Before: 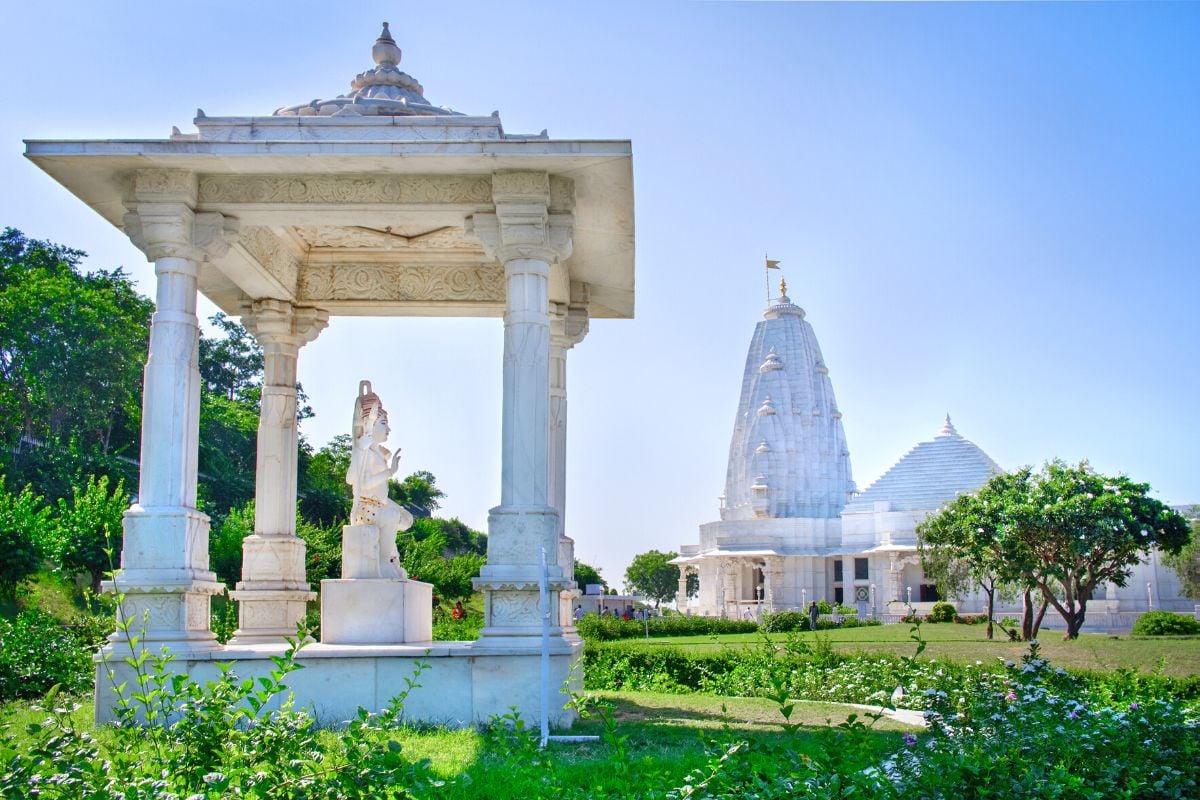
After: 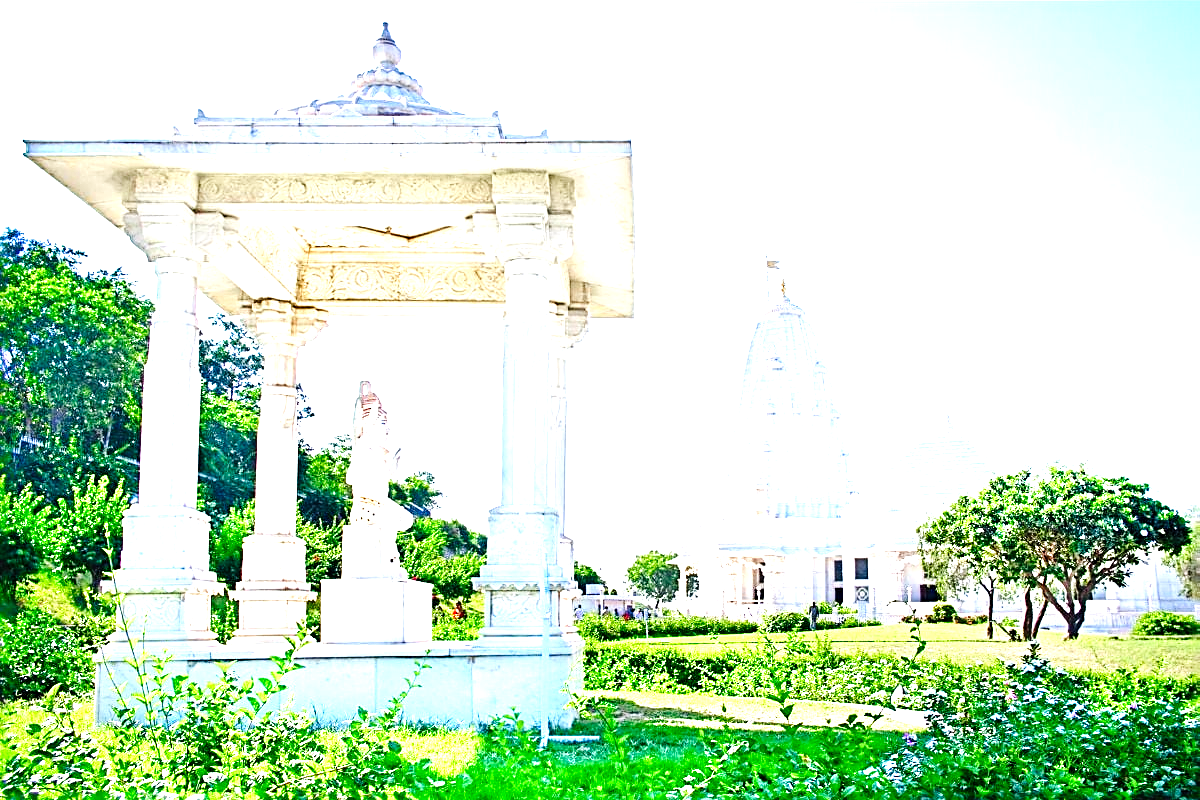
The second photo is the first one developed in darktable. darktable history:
sharpen: radius 2.809, amount 0.715
levels: levels [0, 0.394, 0.787]
base curve: curves: ch0 [(0, 0) (0.008, 0.007) (0.022, 0.029) (0.048, 0.089) (0.092, 0.197) (0.191, 0.399) (0.275, 0.534) (0.357, 0.65) (0.477, 0.78) (0.542, 0.833) (0.799, 0.973) (1, 1)], preserve colors none
